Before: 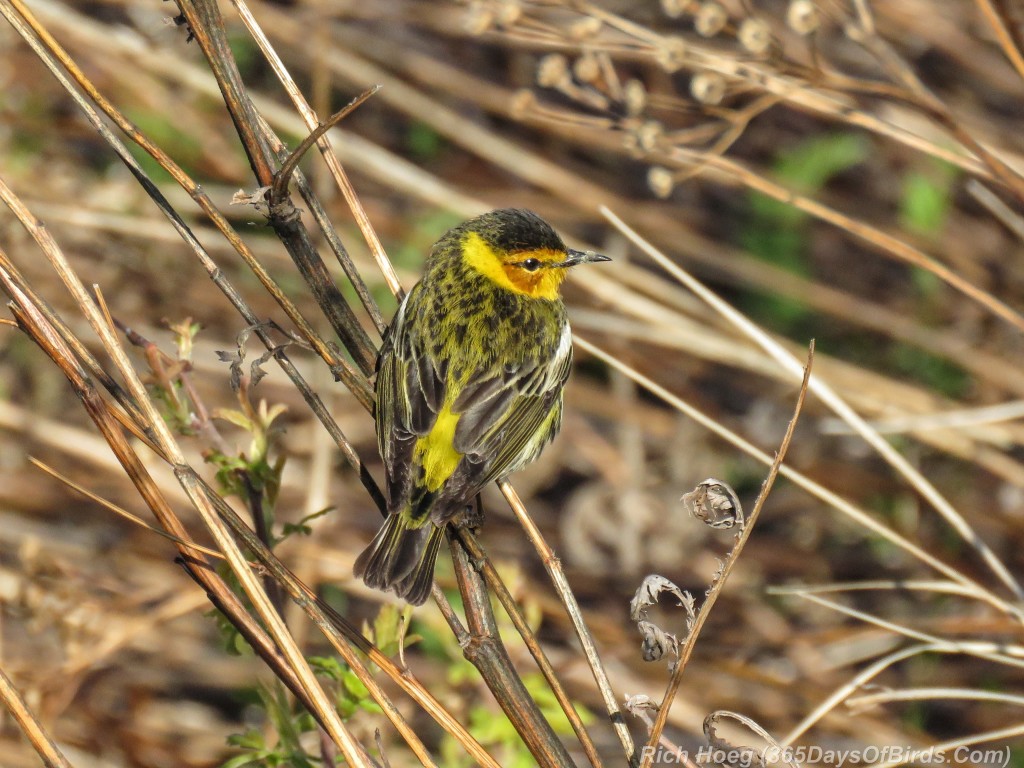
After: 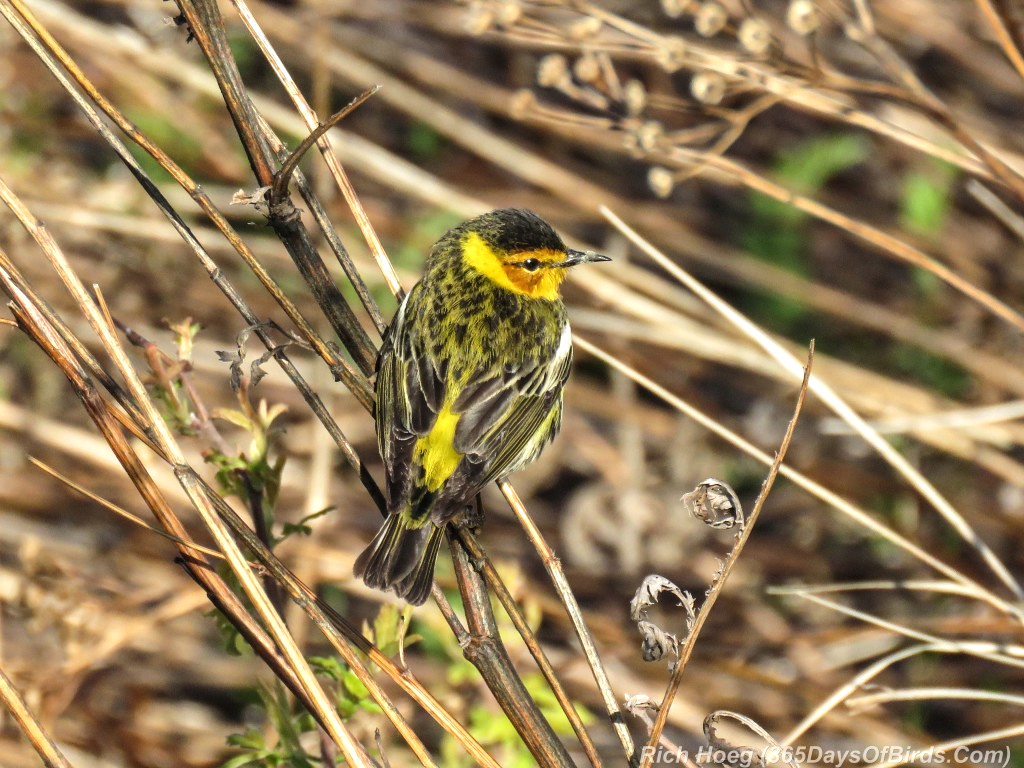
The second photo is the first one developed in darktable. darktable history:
tone equalizer: -8 EV -0.423 EV, -7 EV -0.427 EV, -6 EV -0.307 EV, -5 EV -0.23 EV, -3 EV 0.244 EV, -2 EV 0.362 EV, -1 EV 0.384 EV, +0 EV 0.412 EV, edges refinement/feathering 500, mask exposure compensation -1.57 EV, preserve details no
